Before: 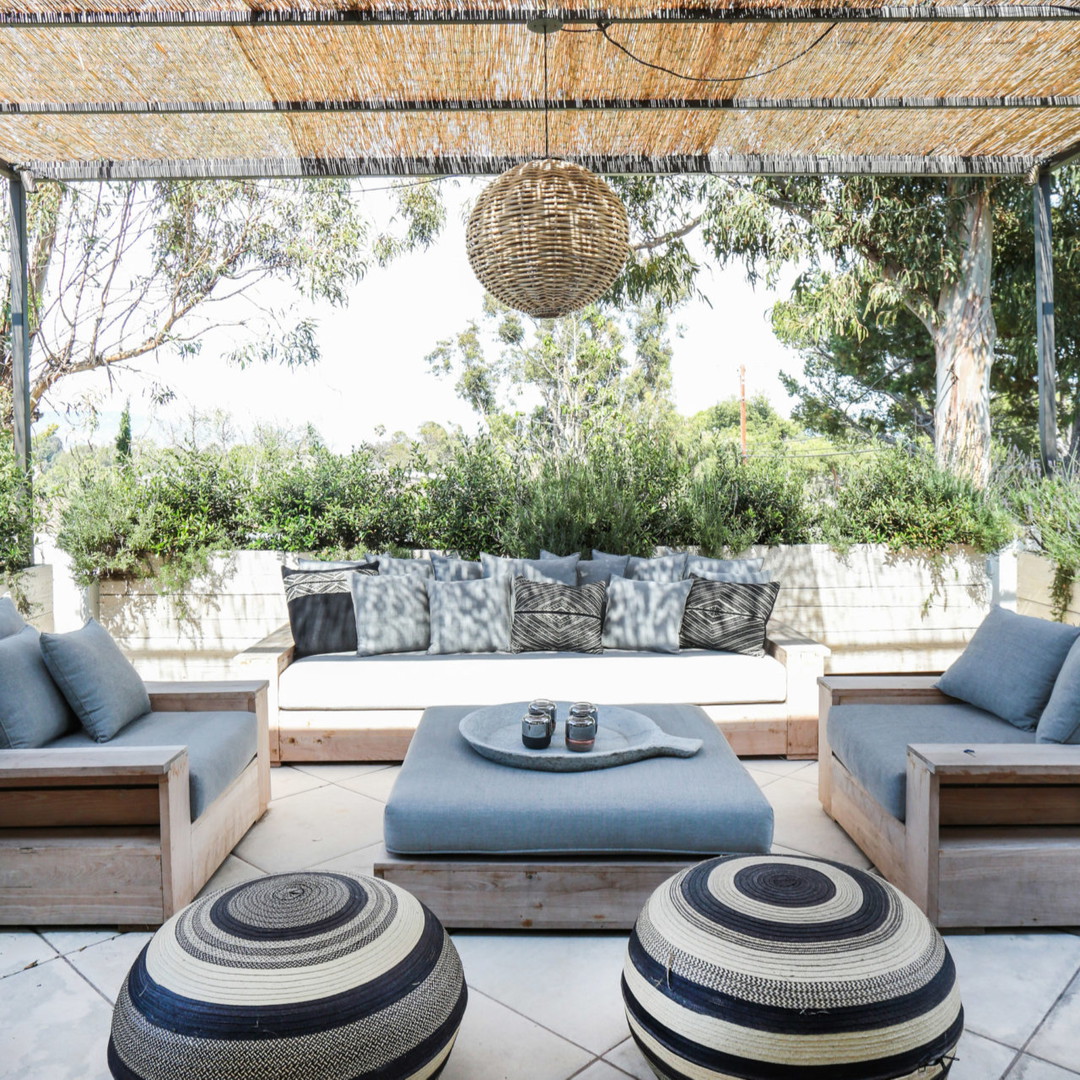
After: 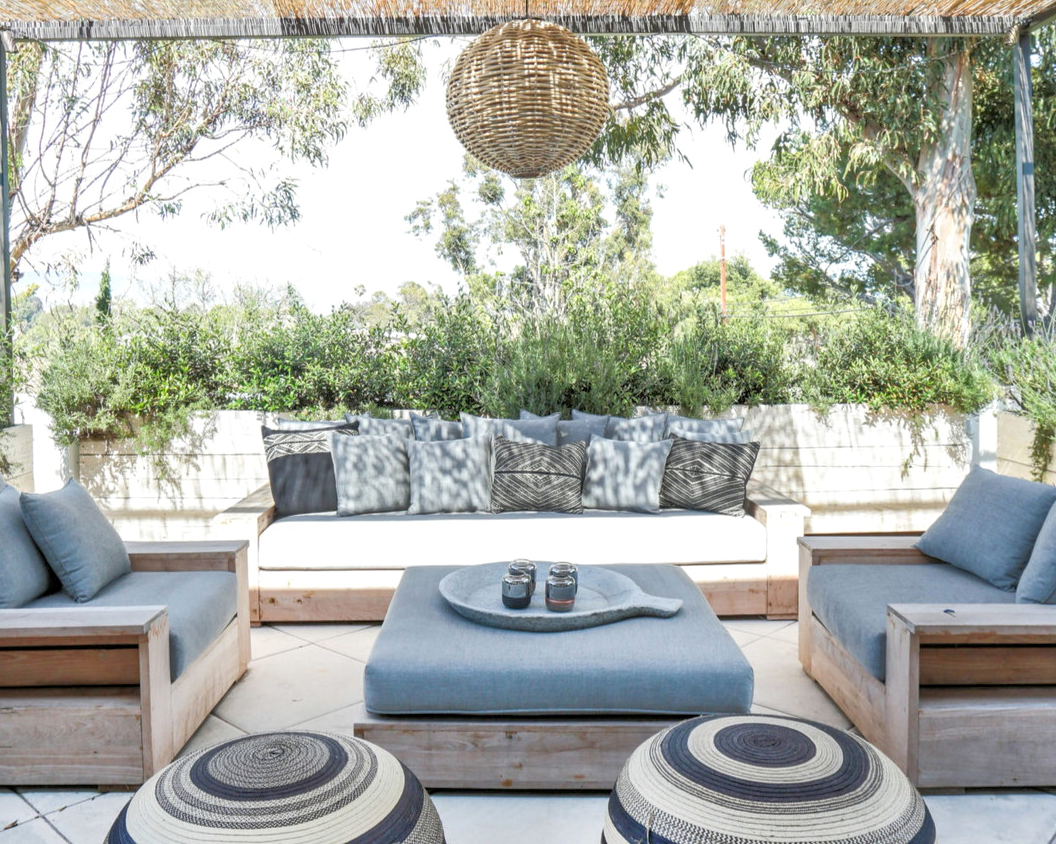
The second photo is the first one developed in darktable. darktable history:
tone equalizer: -7 EV 0.163 EV, -6 EV 0.628 EV, -5 EV 1.15 EV, -4 EV 1.35 EV, -3 EV 1.17 EV, -2 EV 0.6 EV, -1 EV 0.154 EV
local contrast: highlights 105%, shadows 98%, detail 119%, midtone range 0.2
crop and rotate: left 1.916%, top 13.007%, right 0.221%, bottom 8.818%
